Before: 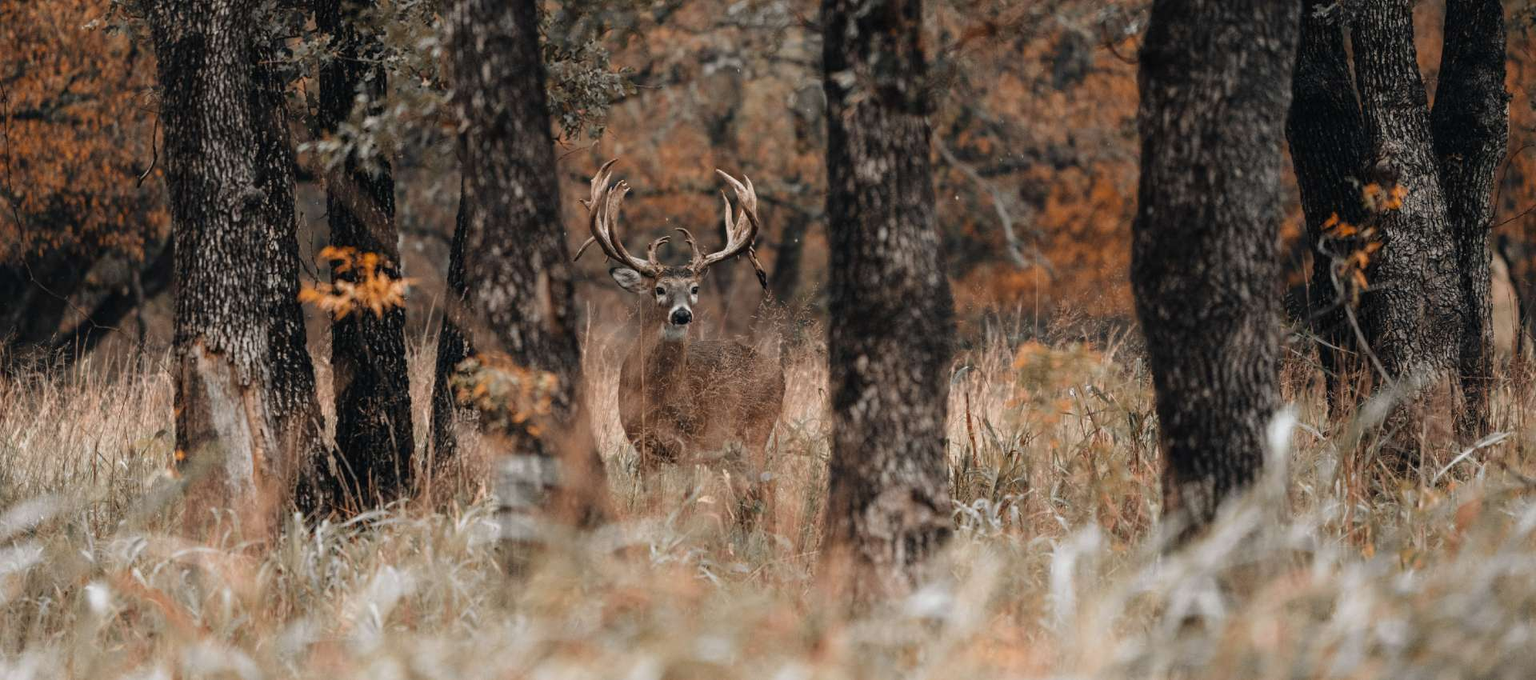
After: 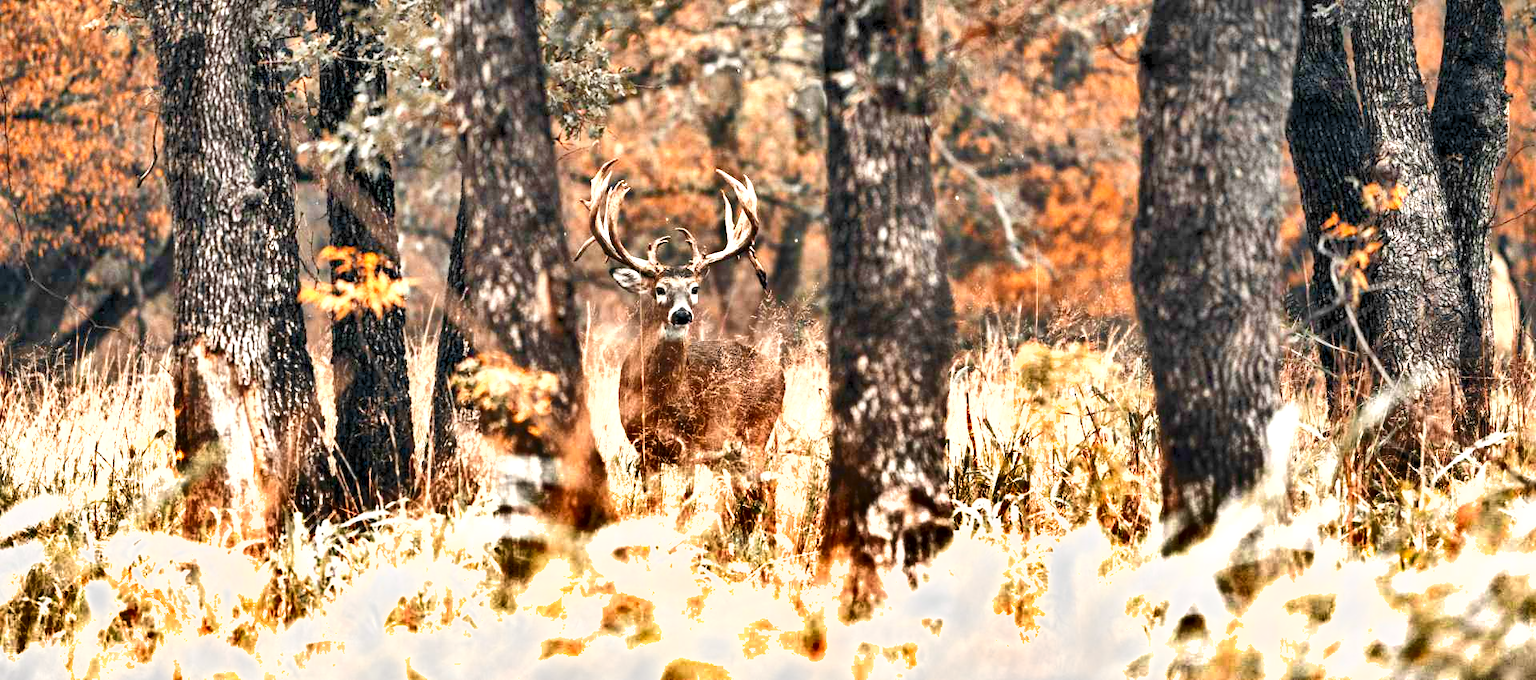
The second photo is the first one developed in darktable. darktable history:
shadows and highlights: shadows 80.73, white point adjustment -9.07, highlights -61.46, soften with gaussian
contrast equalizer: y [[0.531, 0.548, 0.559, 0.557, 0.544, 0.527], [0.5 ×6], [0.5 ×6], [0 ×6], [0 ×6]]
levels: levels [0.036, 0.364, 0.827]
exposure: black level correction 0, exposure 1.55 EV, compensate exposure bias true, compensate highlight preservation false
